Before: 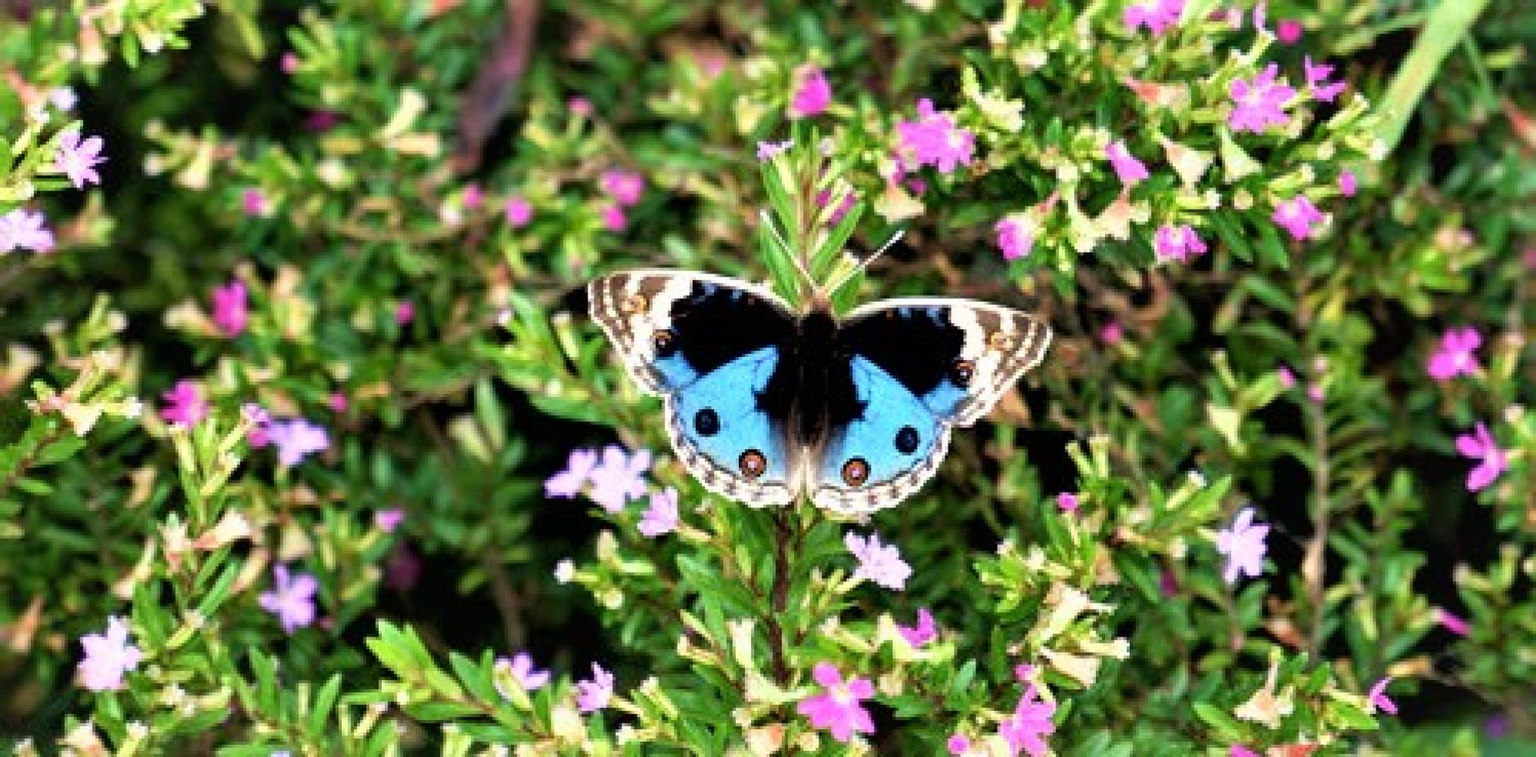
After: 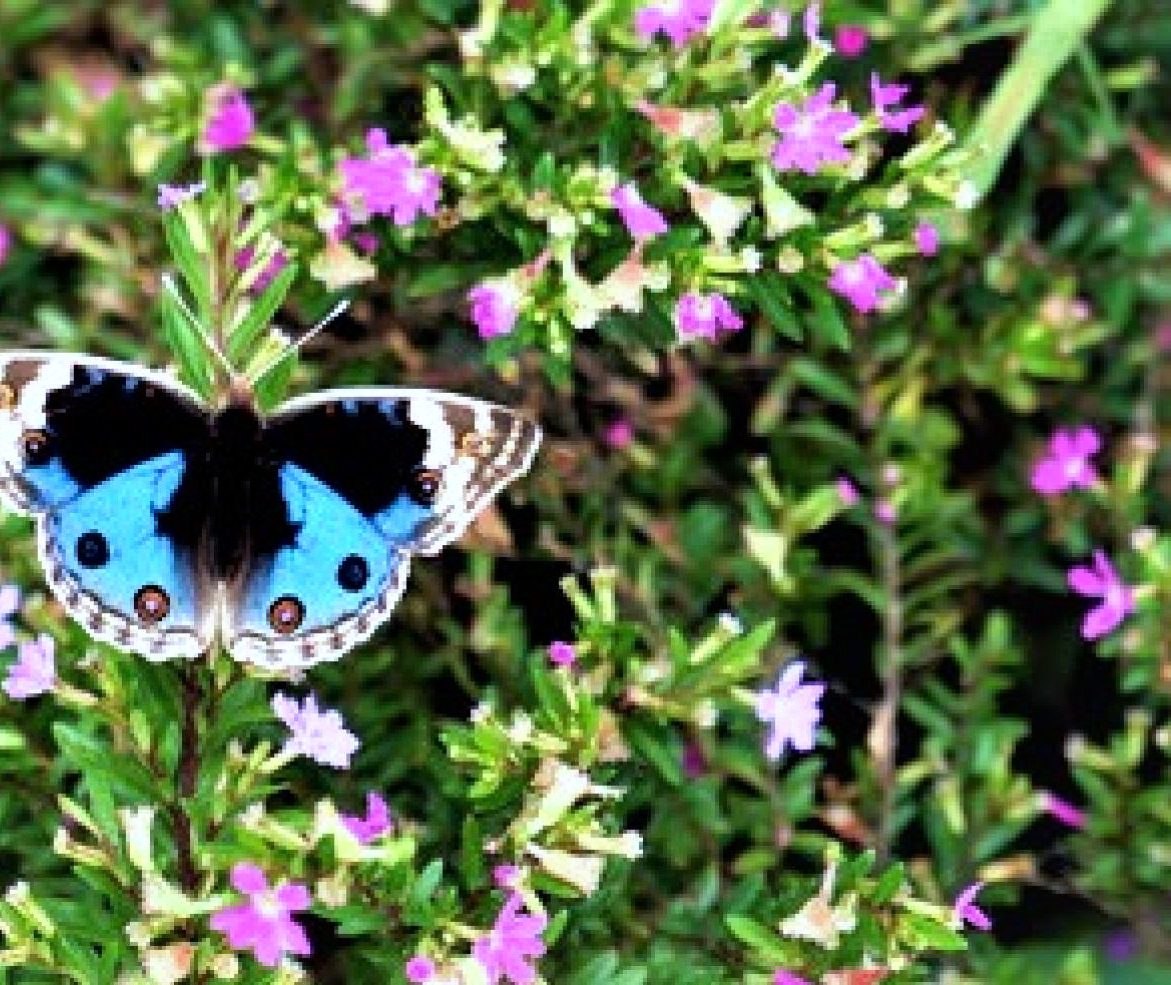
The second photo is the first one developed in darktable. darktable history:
crop: left 41.402%
color balance: gamma [0.9, 0.988, 0.975, 1.025], gain [1.05, 1, 1, 1]
white balance: red 0.954, blue 1.079
